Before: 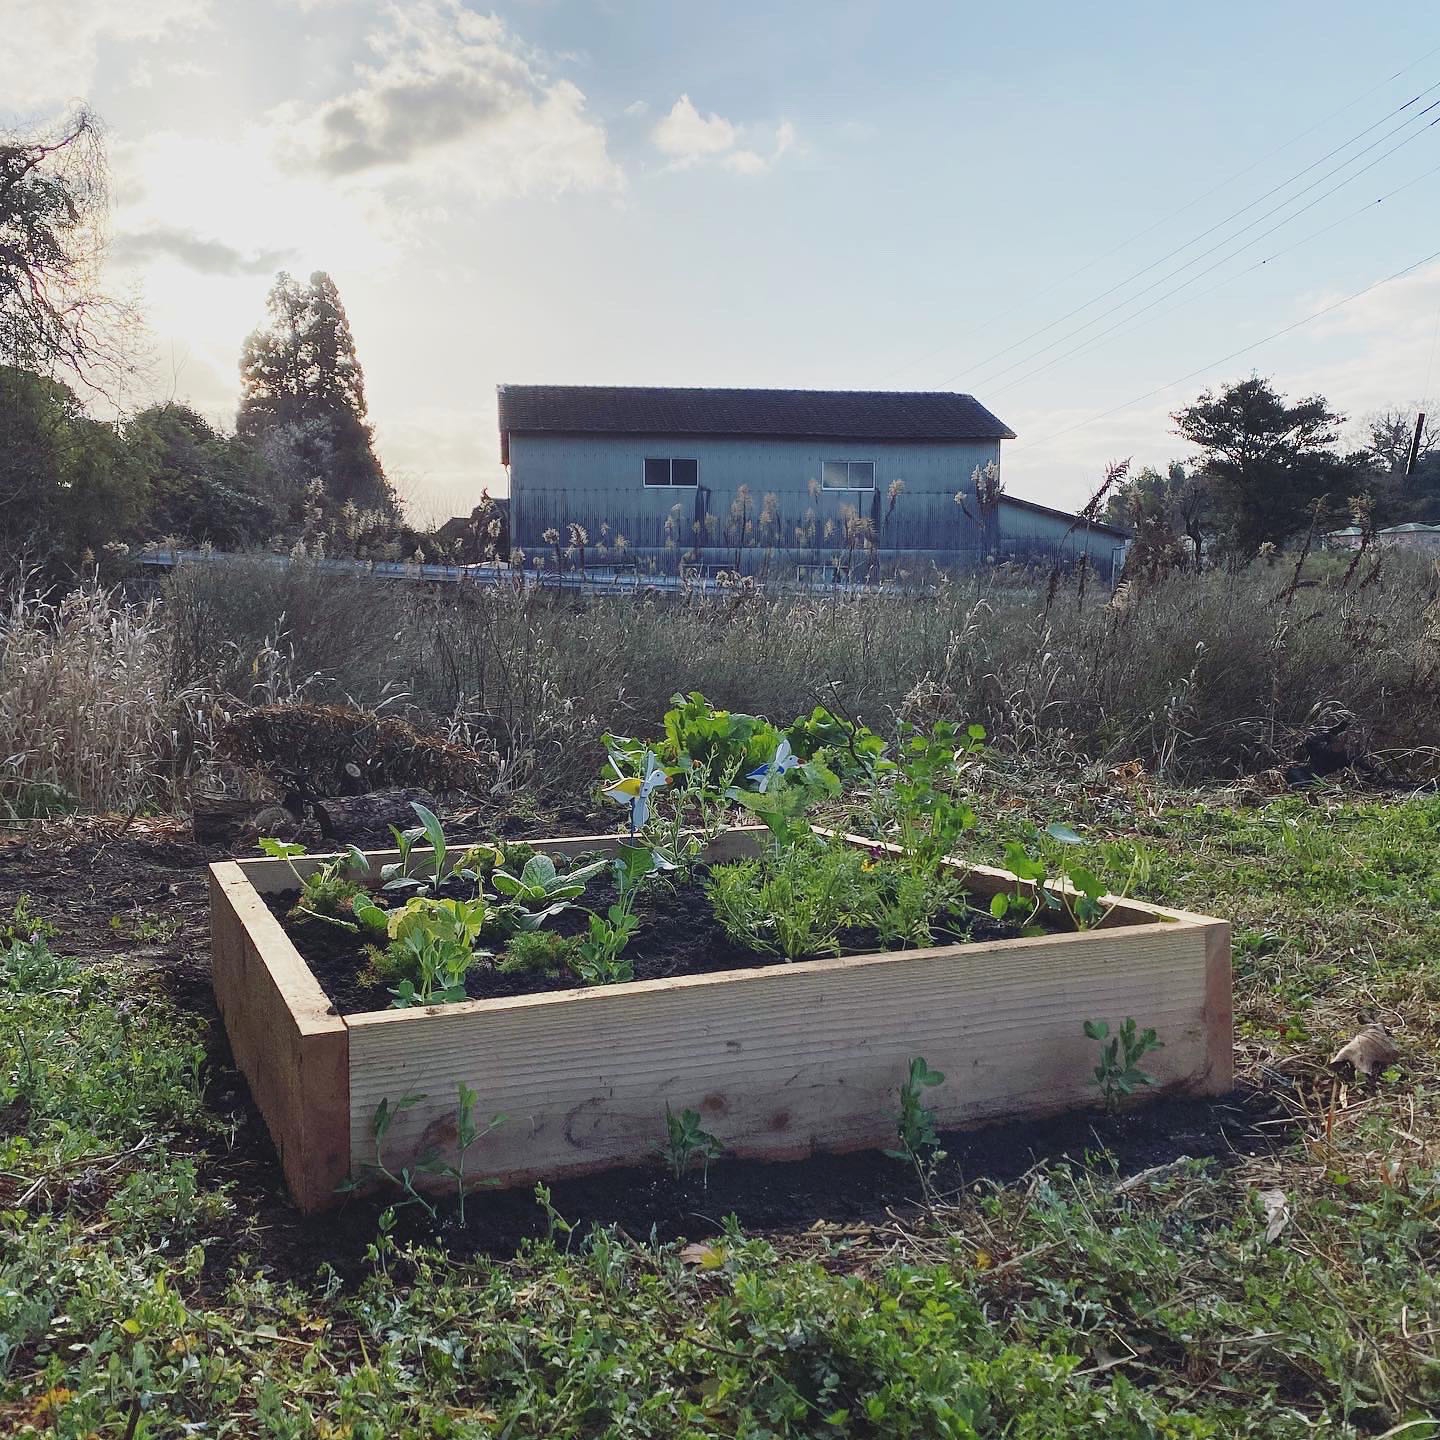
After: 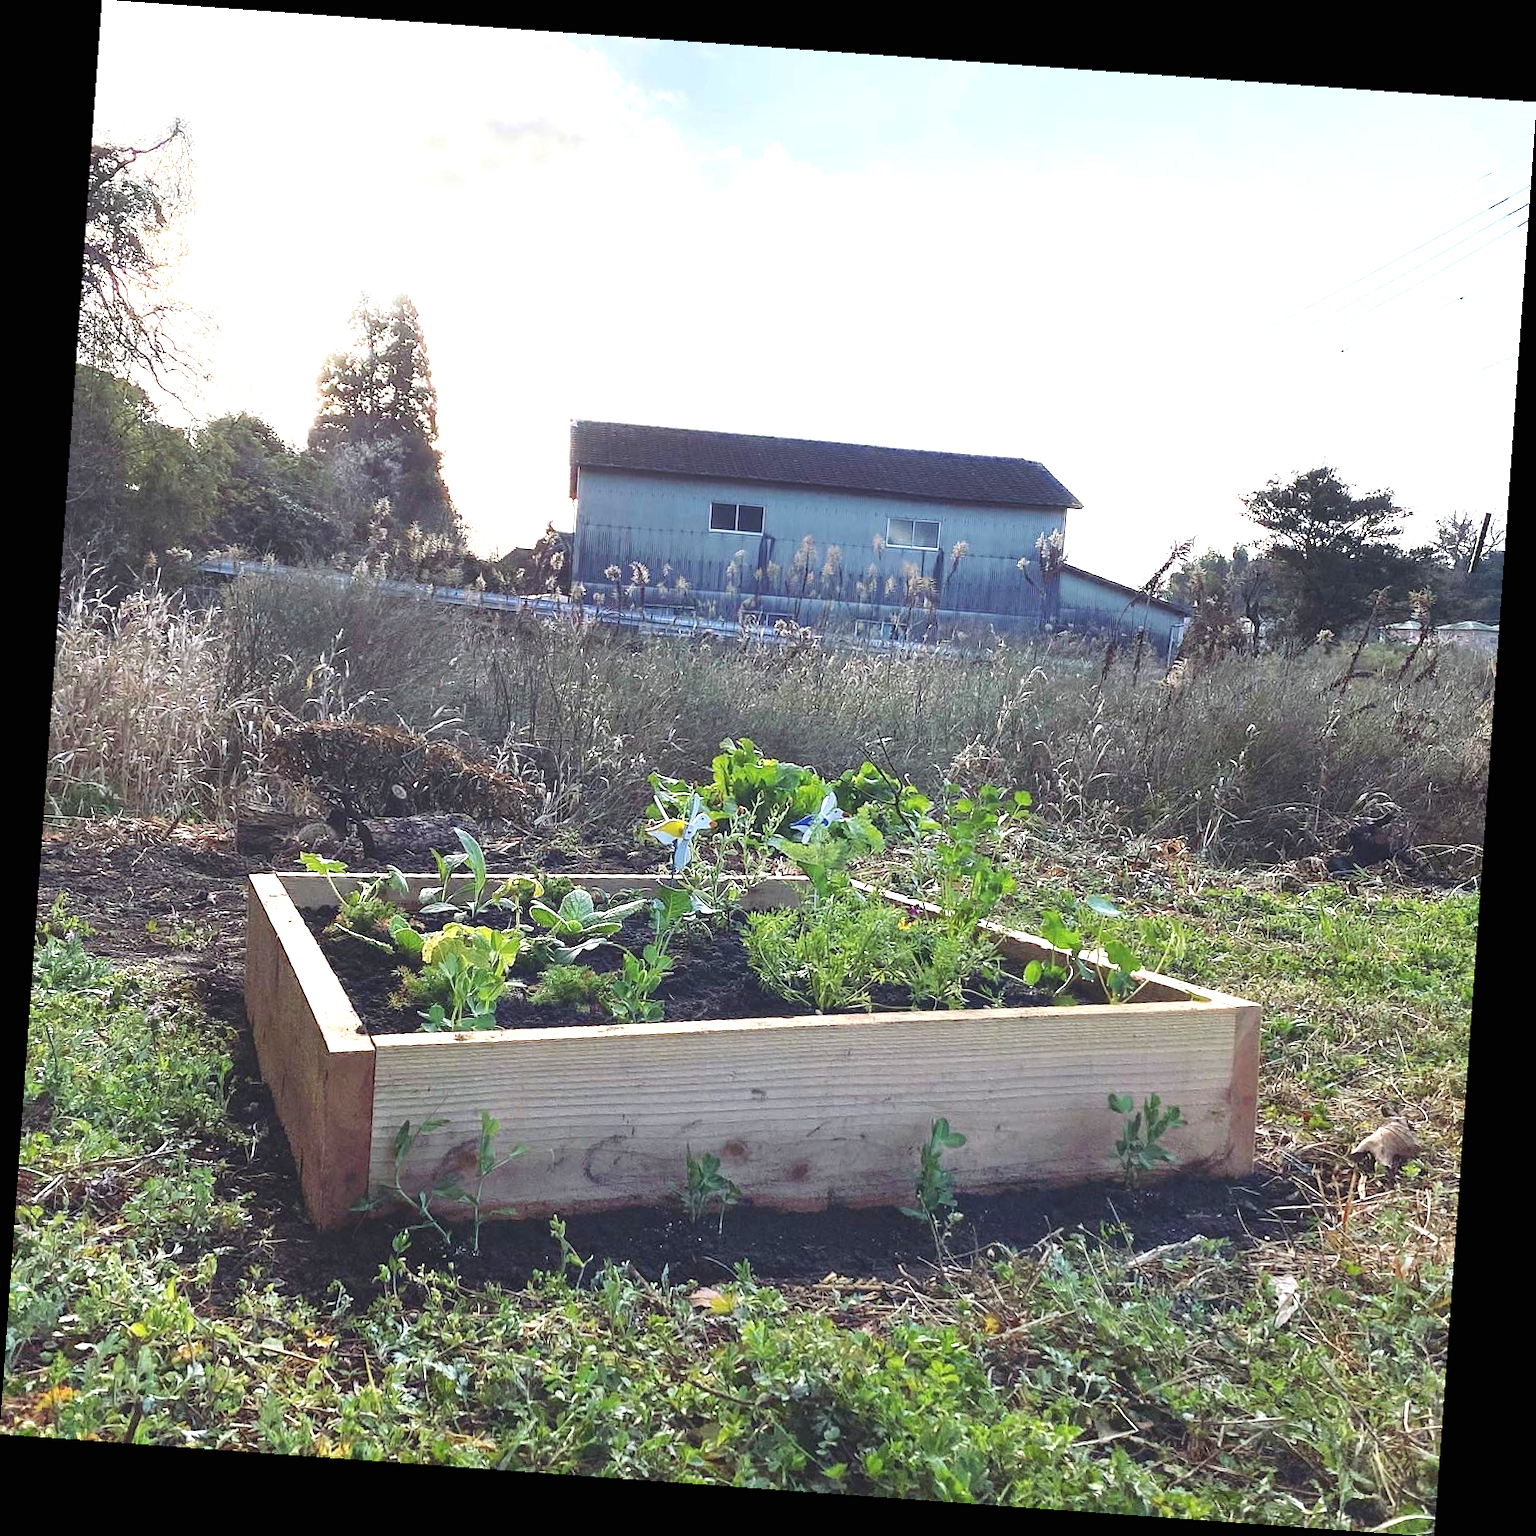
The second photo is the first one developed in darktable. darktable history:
rotate and perspective: rotation 4.1°, automatic cropping off
exposure: black level correction 0, exposure 1 EV, compensate exposure bias true, compensate highlight preservation false
